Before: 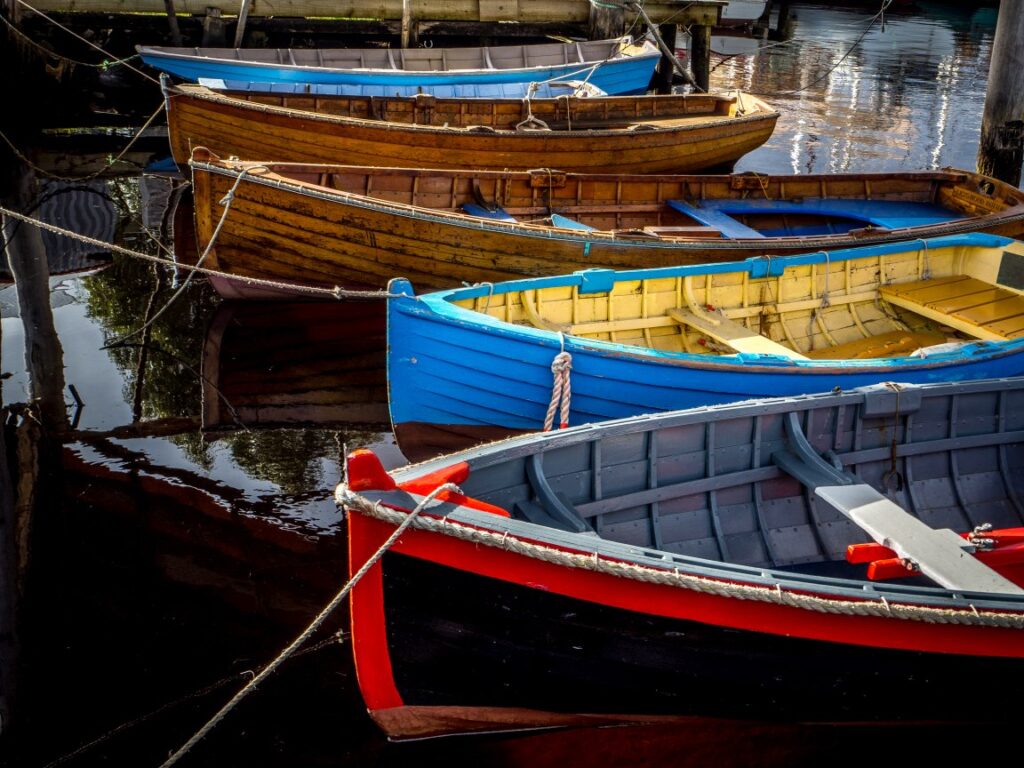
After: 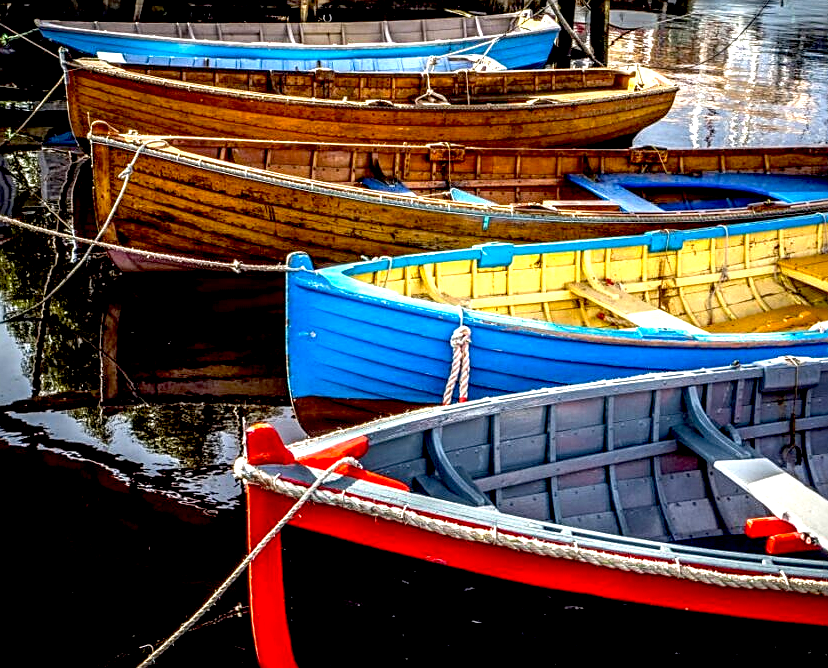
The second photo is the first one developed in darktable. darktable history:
exposure: black level correction 0.011, exposure 1.088 EV, compensate exposure bias true, compensate highlight preservation false
crop: left 9.929%, top 3.475%, right 9.188%, bottom 9.529%
sharpen: on, module defaults
local contrast: on, module defaults
